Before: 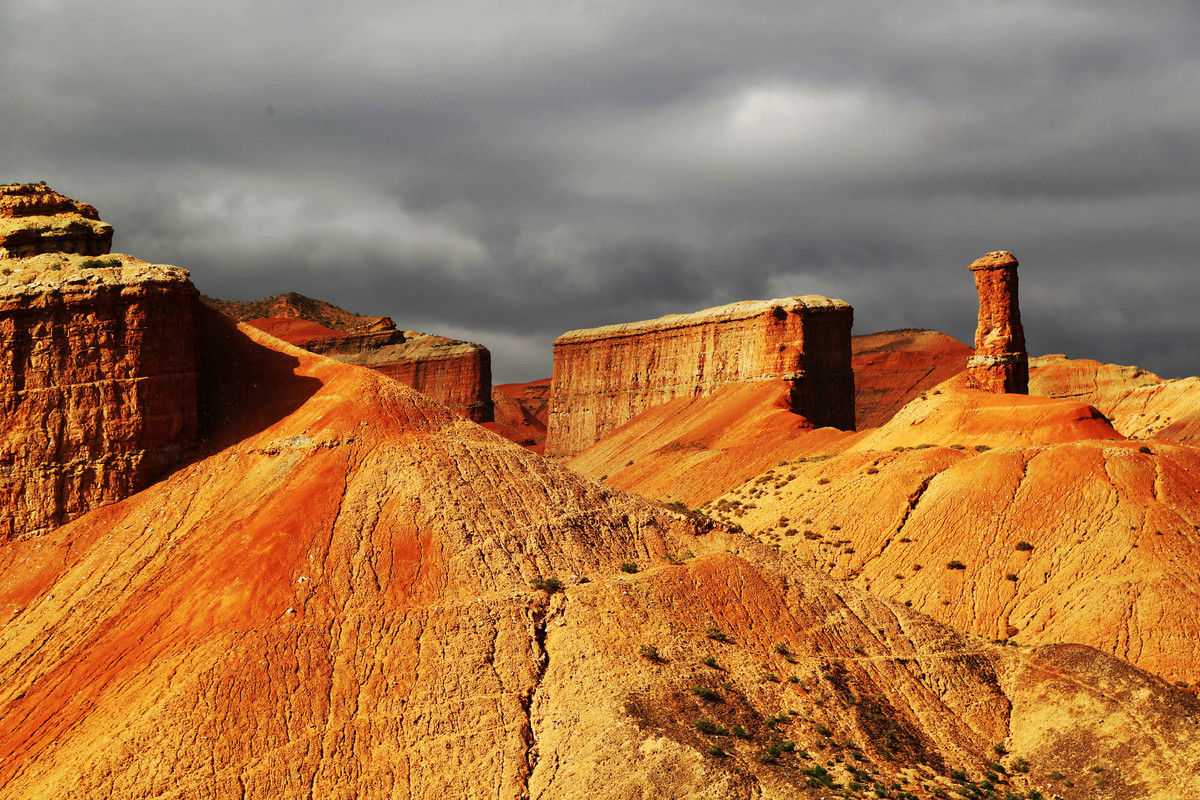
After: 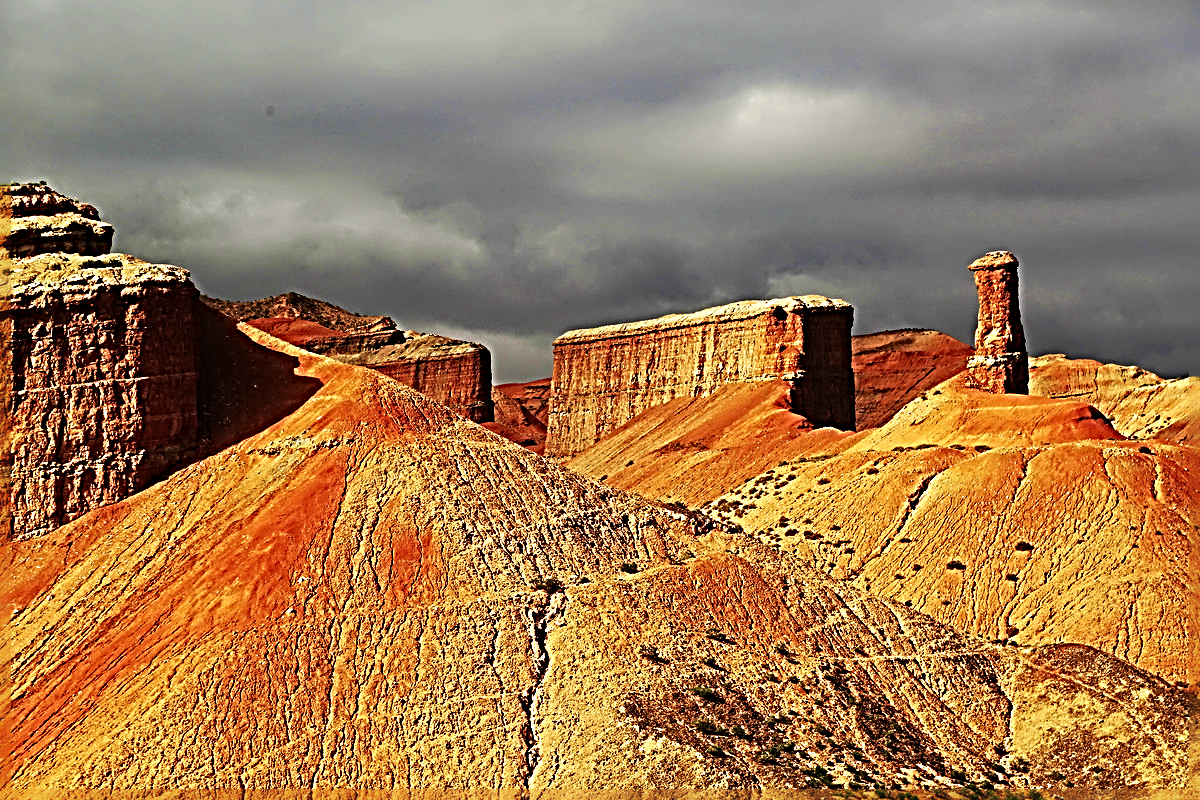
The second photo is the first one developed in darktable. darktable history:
velvia: strength 49.85%
sharpen: radius 4.011, amount 2
